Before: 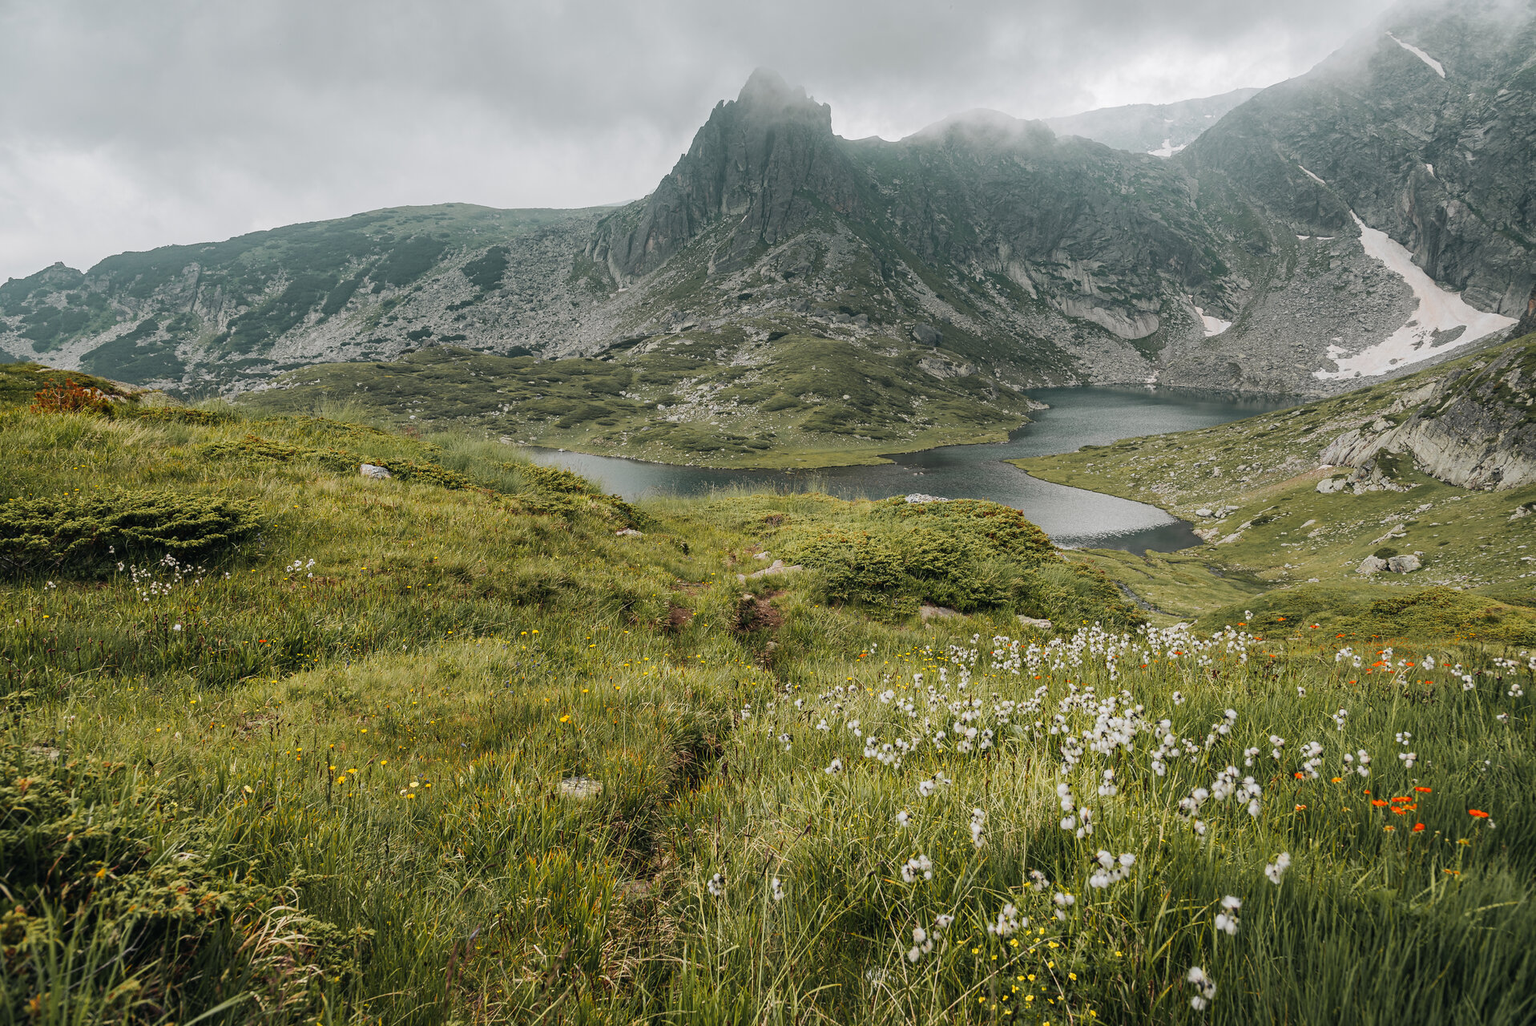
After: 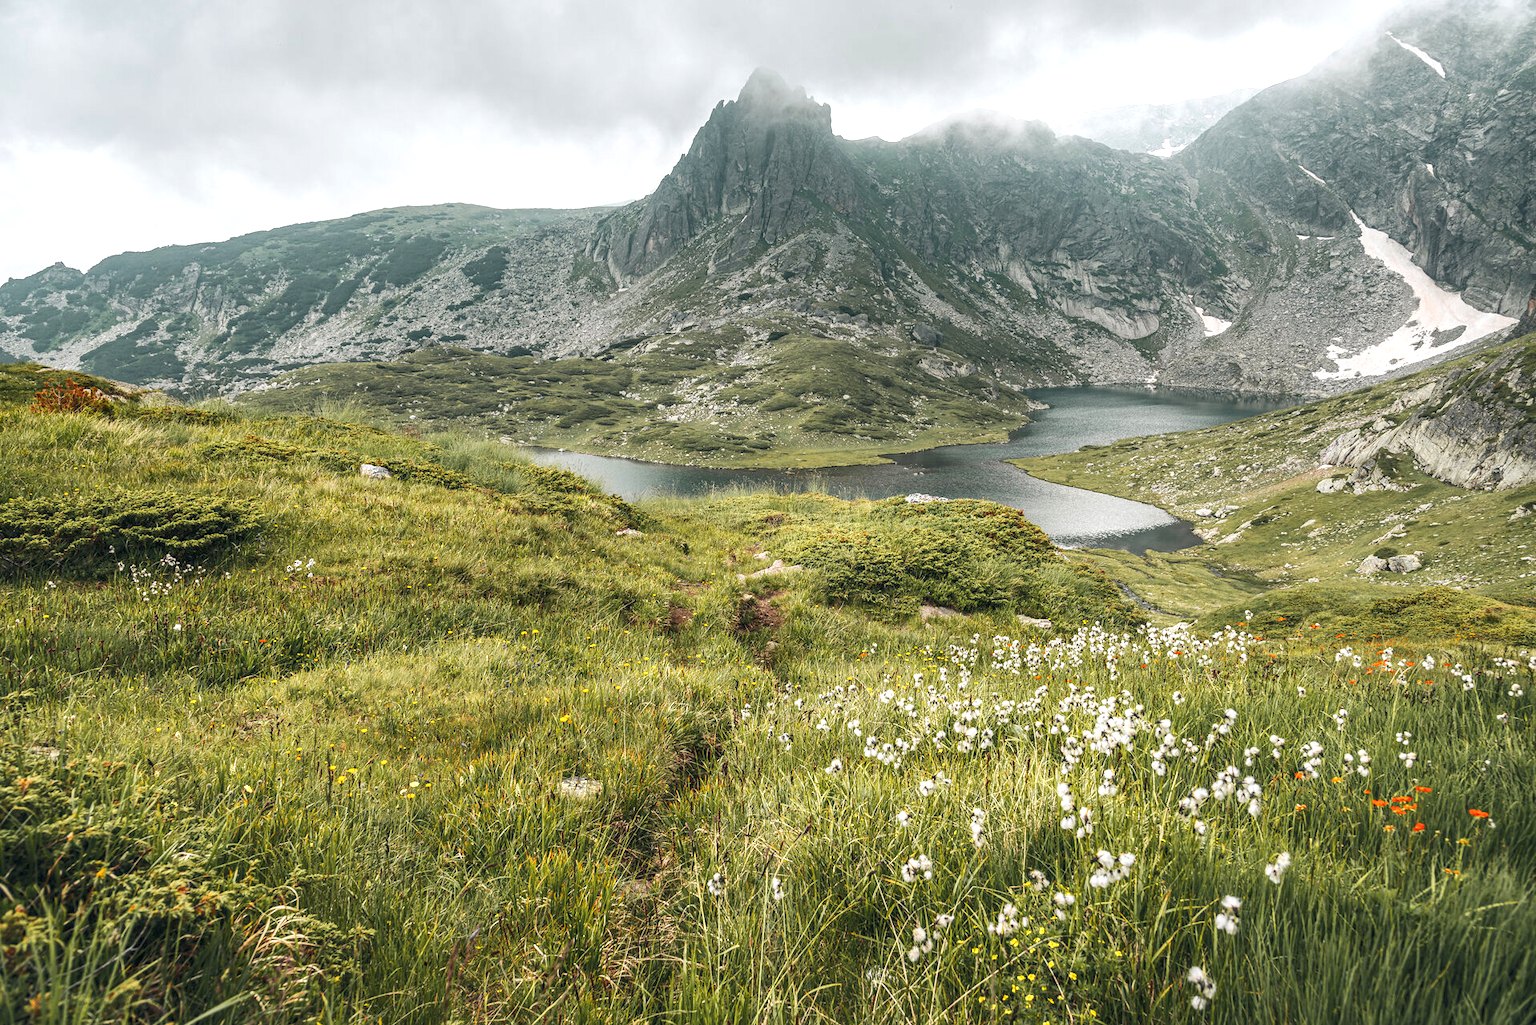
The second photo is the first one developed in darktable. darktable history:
rgb curve: curves: ch0 [(0, 0) (0.093, 0.159) (0.241, 0.265) (0.414, 0.42) (1, 1)], compensate middle gray true, preserve colors basic power
exposure: black level correction 0, exposure 0.6 EV, compensate highlight preservation false
local contrast: on, module defaults
